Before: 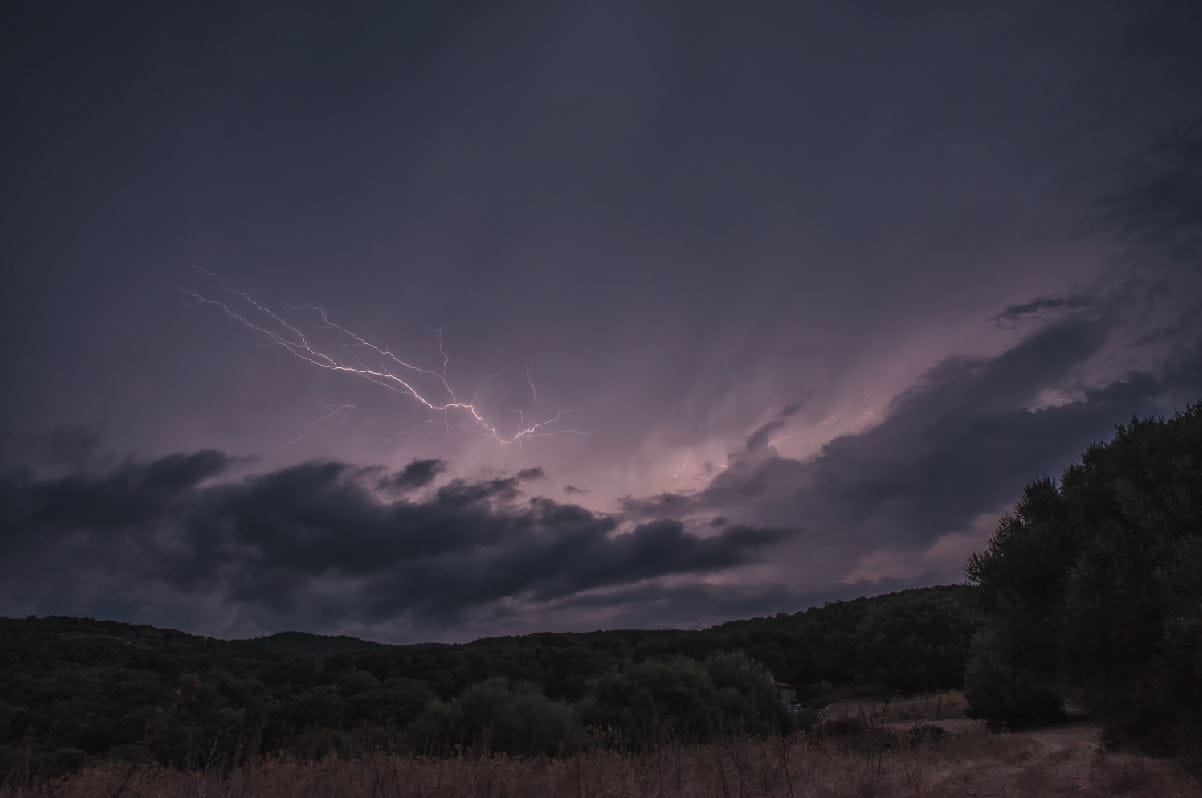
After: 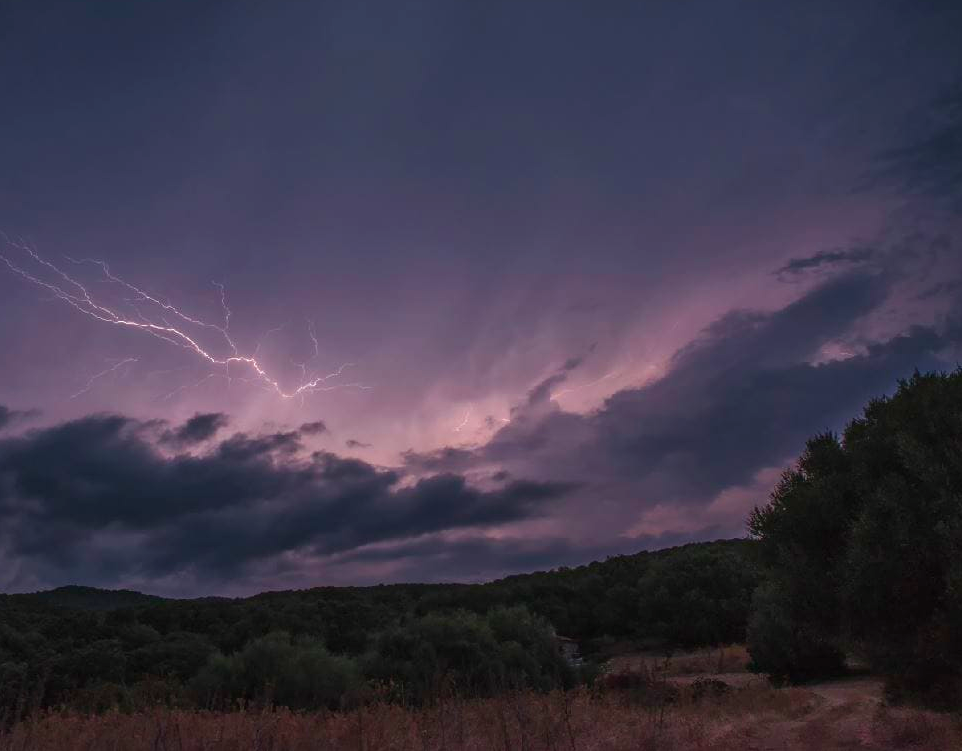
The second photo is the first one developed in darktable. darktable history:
crop and rotate: left 18.193%, top 5.814%, right 1.706%
exposure: black level correction 0.001, exposure 0.194 EV, compensate exposure bias true, compensate highlight preservation false
color balance rgb: shadows lift › luminance -10.211%, shadows lift › chroma 0.756%, shadows lift › hue 113.35°, highlights gain › luminance 10.124%, perceptual saturation grading › global saturation 27.71%, perceptual saturation grading › highlights -25.062%, perceptual saturation grading › mid-tones 25.292%, perceptual saturation grading › shadows 49.59%, perceptual brilliance grading › global brilliance 4.214%, global vibrance 20%
